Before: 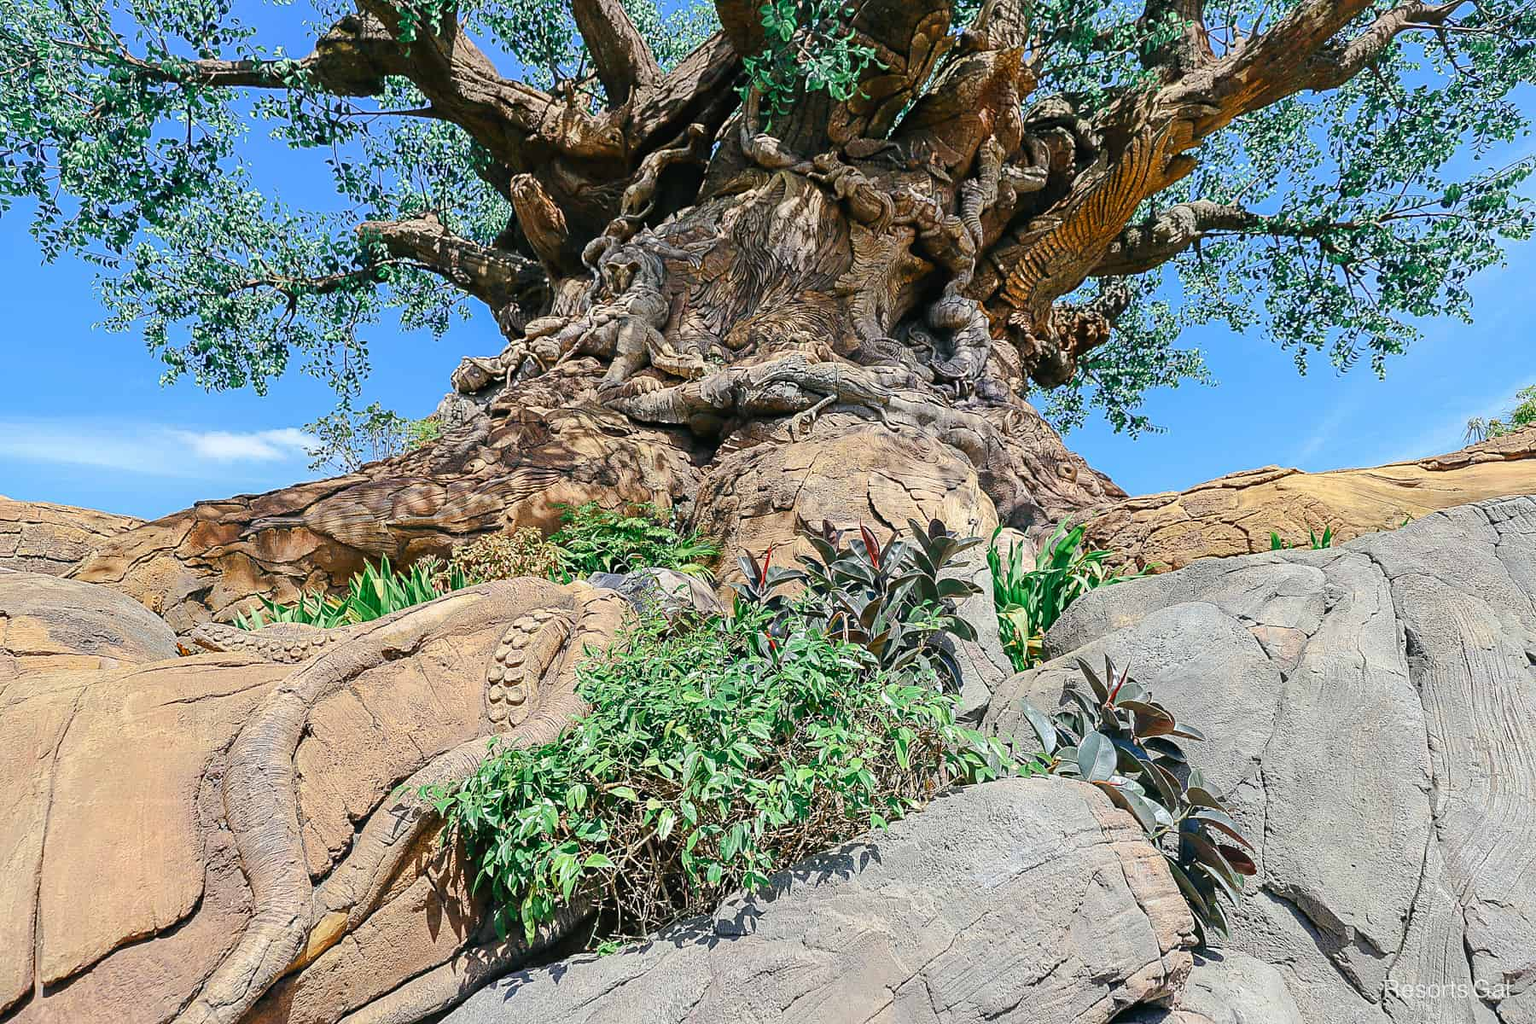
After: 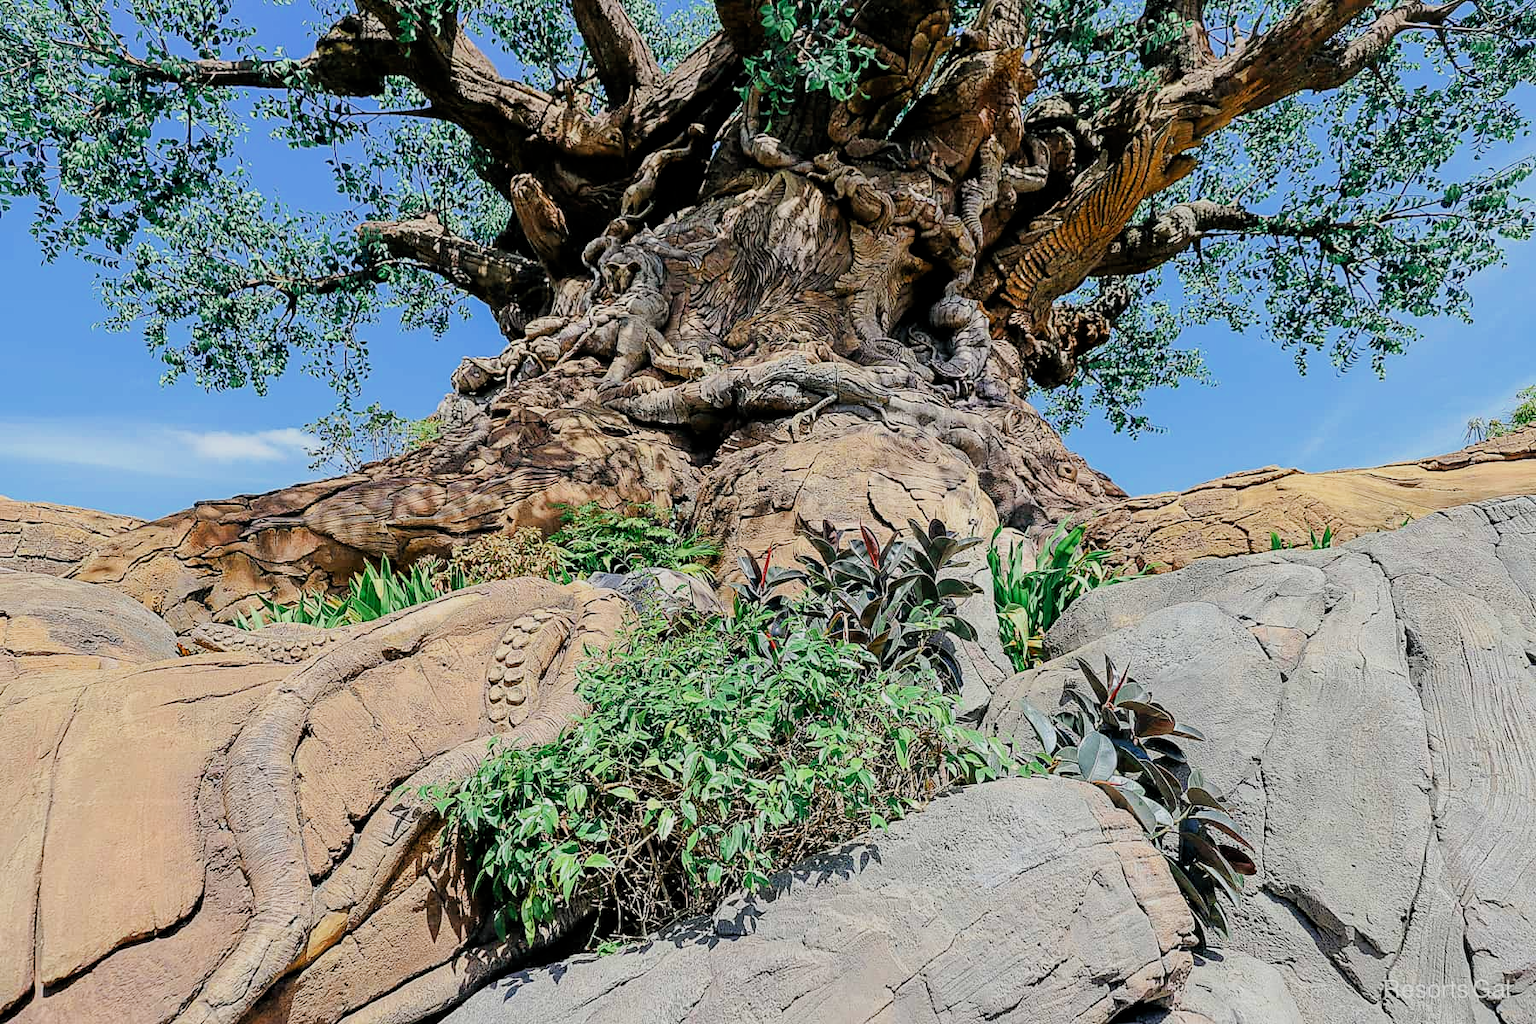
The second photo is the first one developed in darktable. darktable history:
filmic rgb: black relative exposure -7.75 EV, white relative exposure 4.44 EV, target black luminance 0%, hardness 3.75, latitude 50.57%, contrast 1.064, highlights saturation mix 8.62%, shadows ↔ highlights balance -0.26%
